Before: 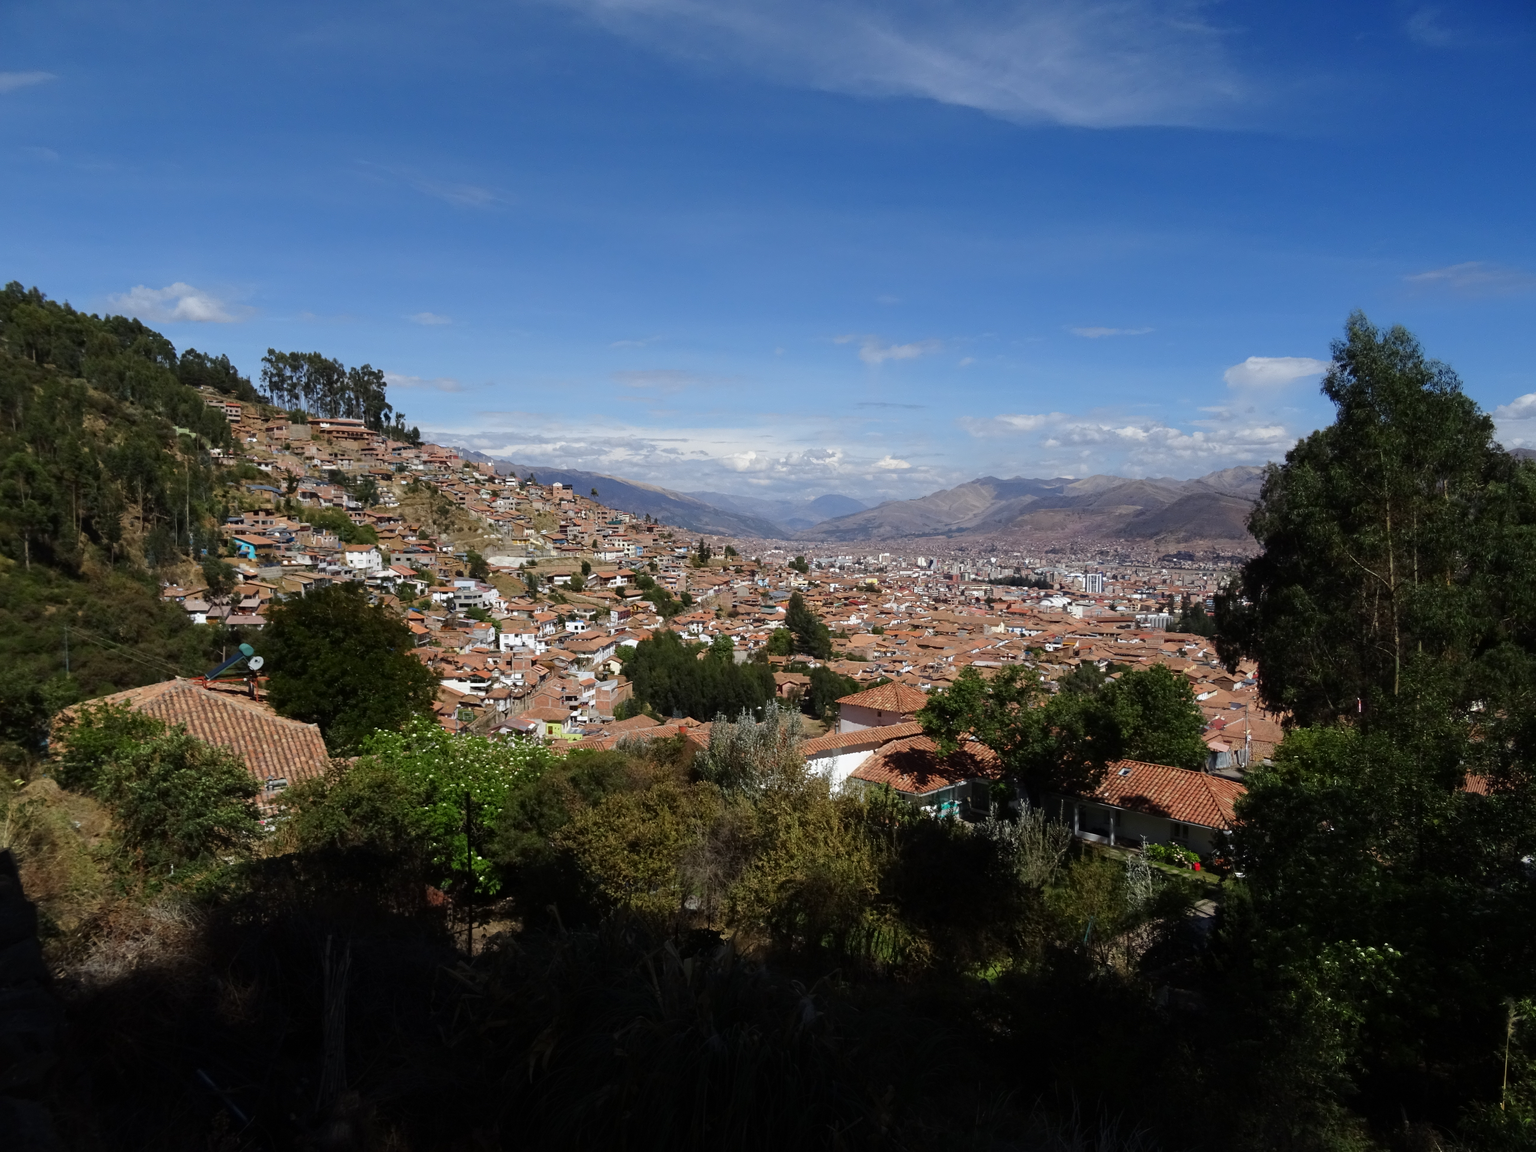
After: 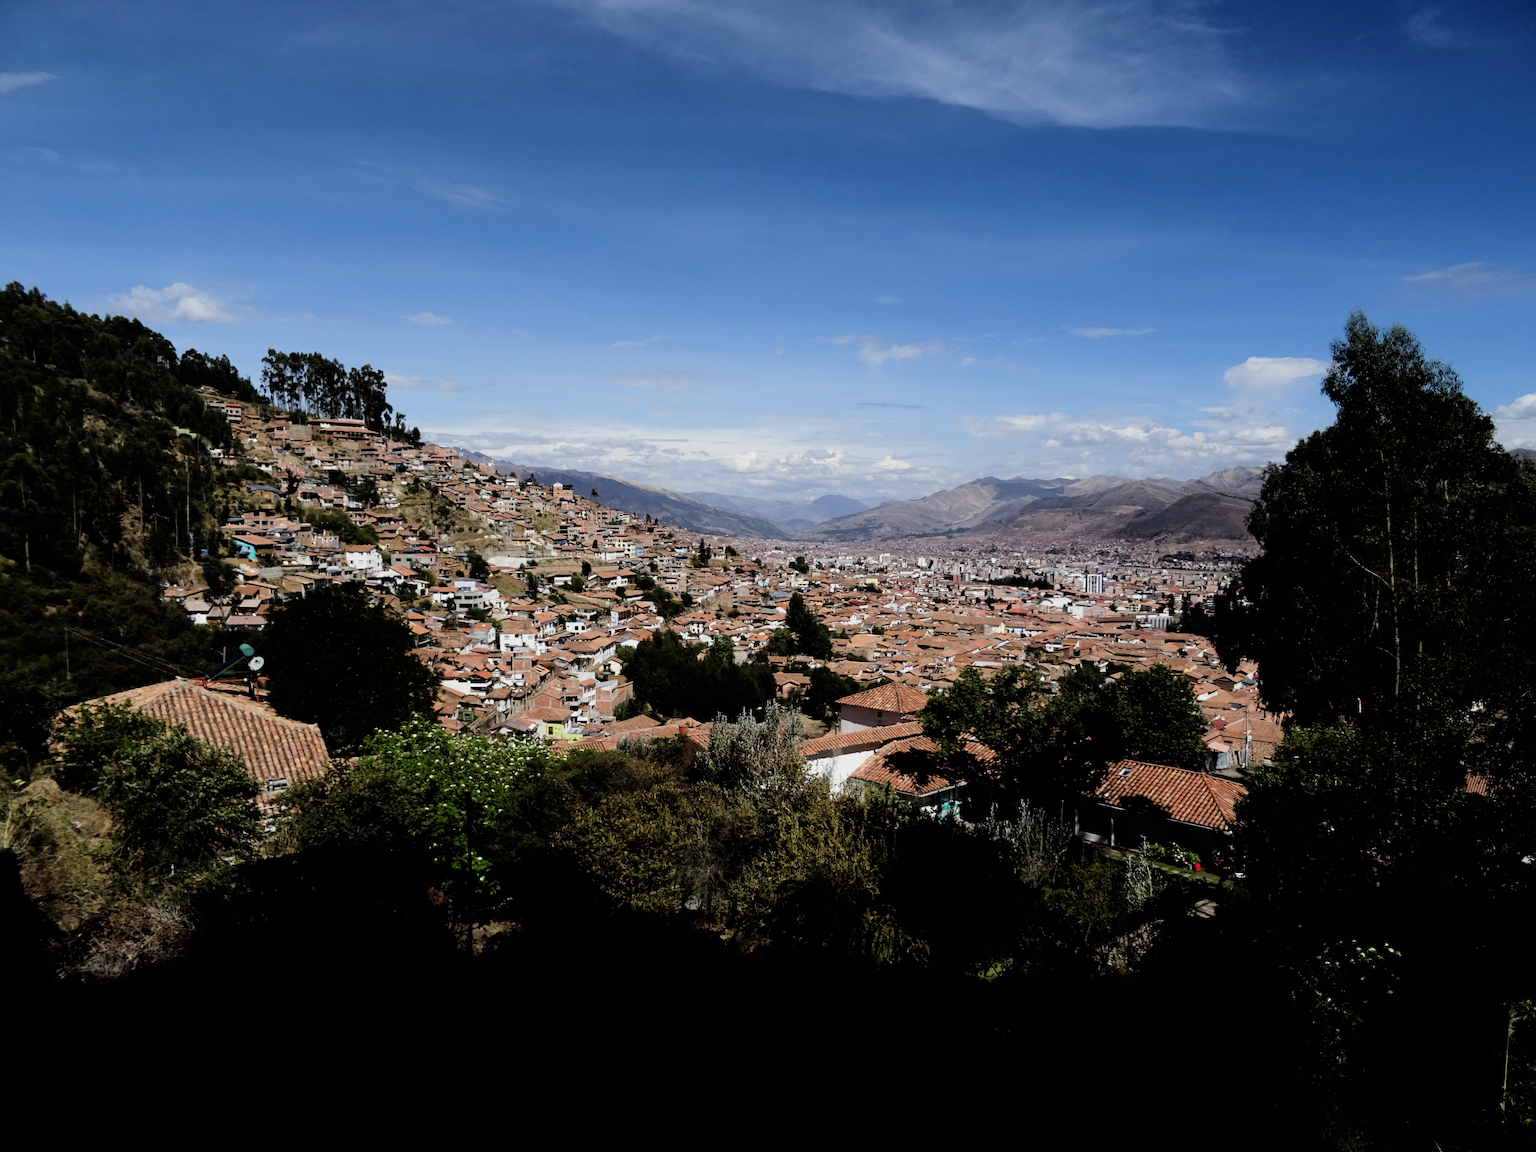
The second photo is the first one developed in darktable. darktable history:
filmic rgb: black relative exposure -5.01 EV, white relative exposure 3.55 EV, hardness 3.19, contrast 1.491, highlights saturation mix -49.94%, iterations of high-quality reconstruction 0
